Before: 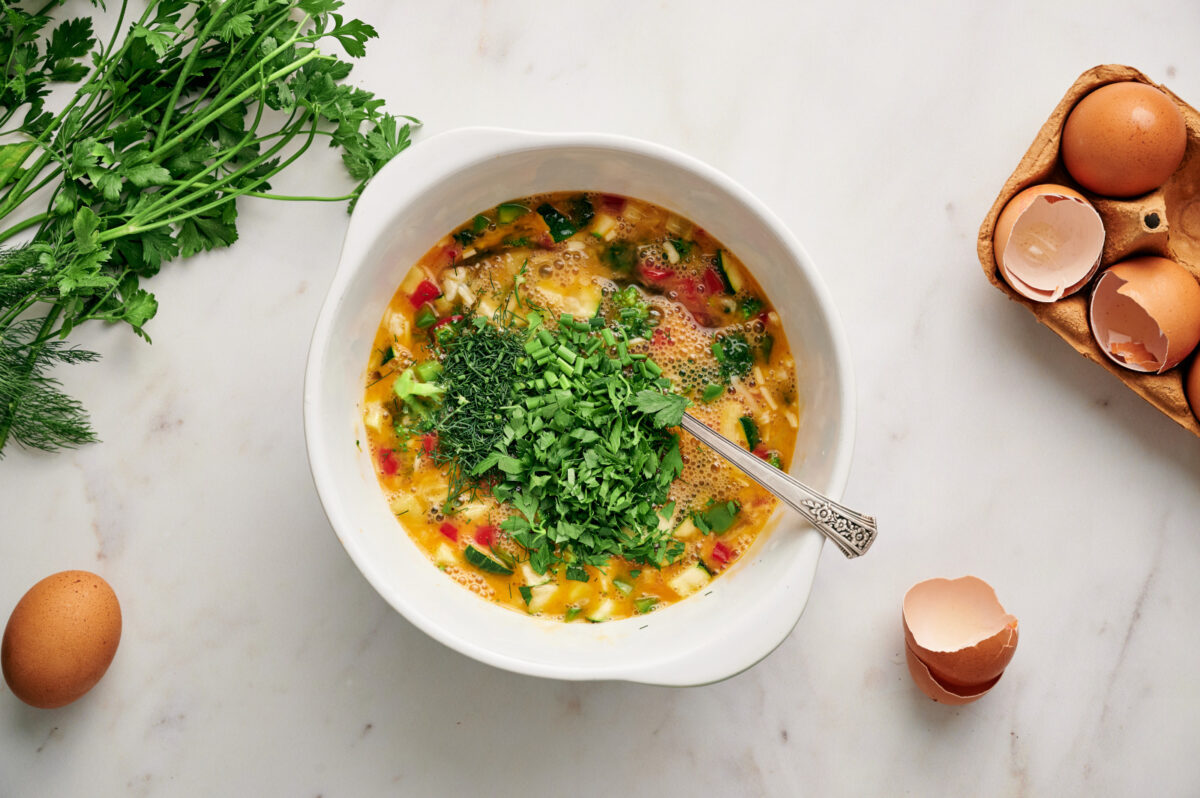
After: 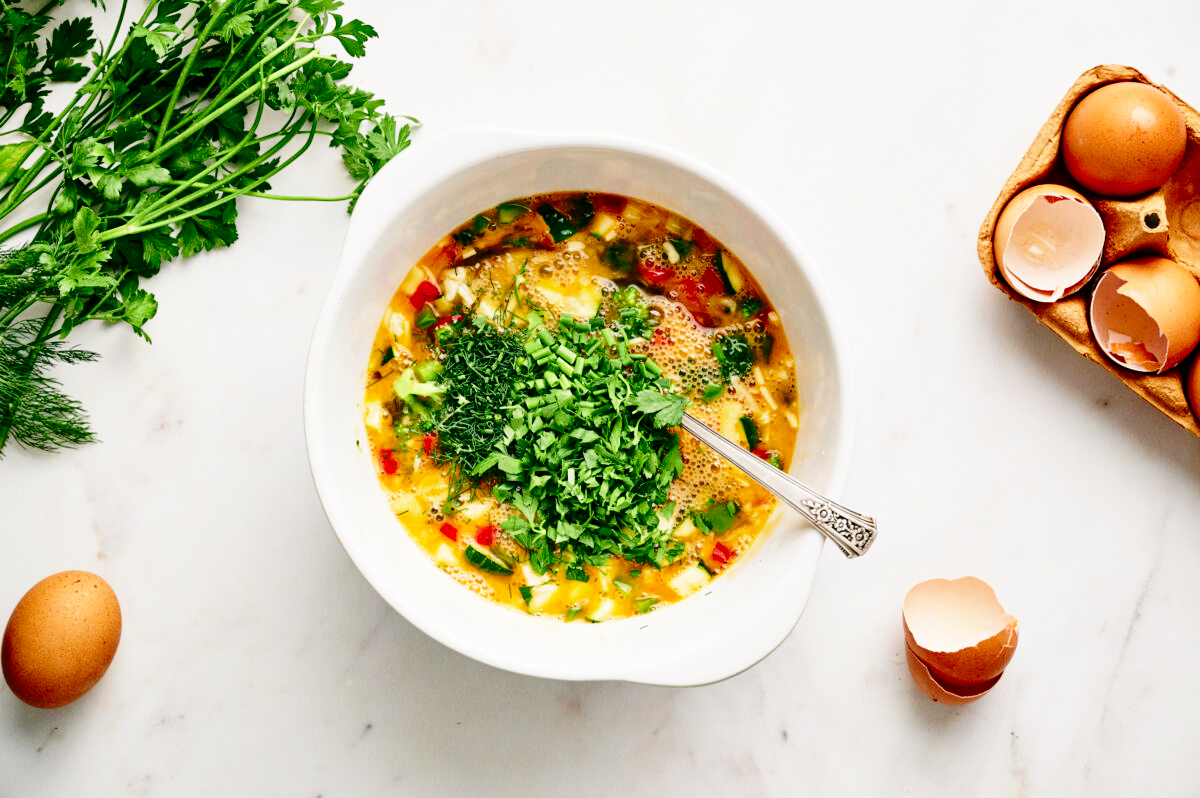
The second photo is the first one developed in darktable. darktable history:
contrast brightness saturation: contrast 0.07, brightness -0.13, saturation 0.06
base curve: curves: ch0 [(0, 0) (0.028, 0.03) (0.121, 0.232) (0.46, 0.748) (0.859, 0.968) (1, 1)], preserve colors none
exposure: exposure 0 EV, compensate highlight preservation false
